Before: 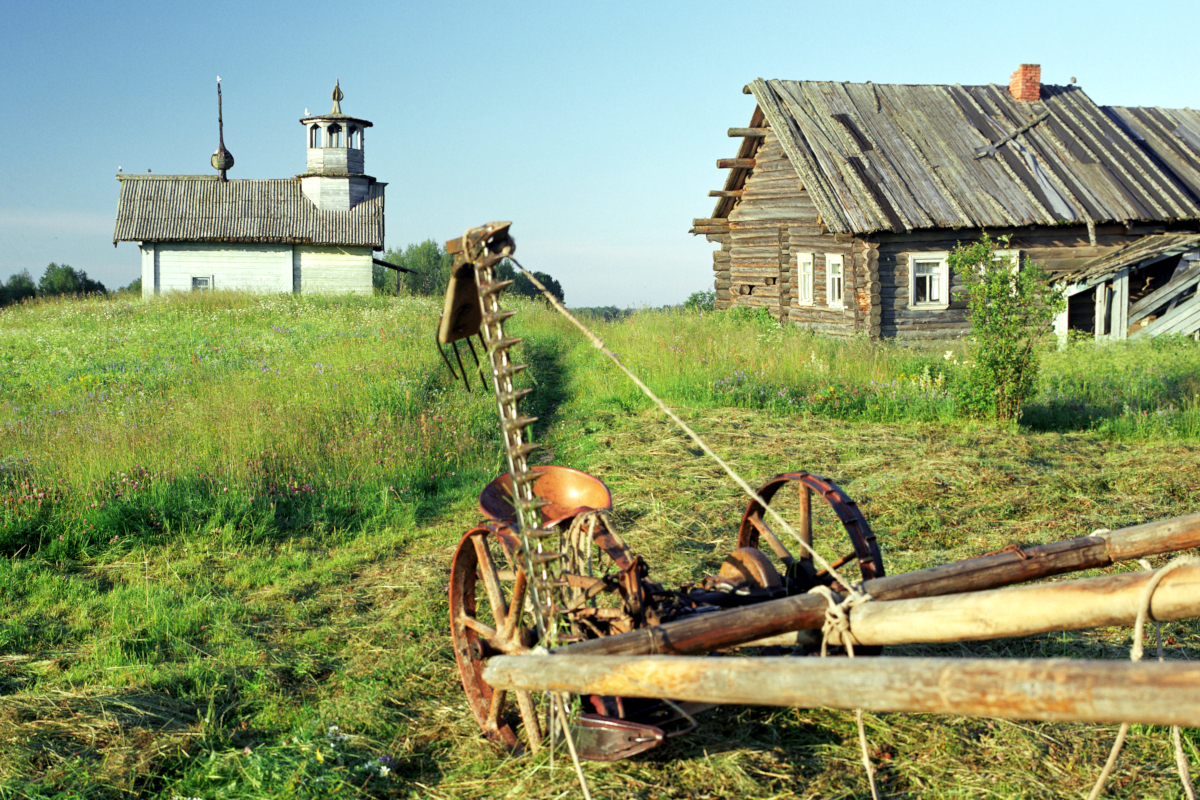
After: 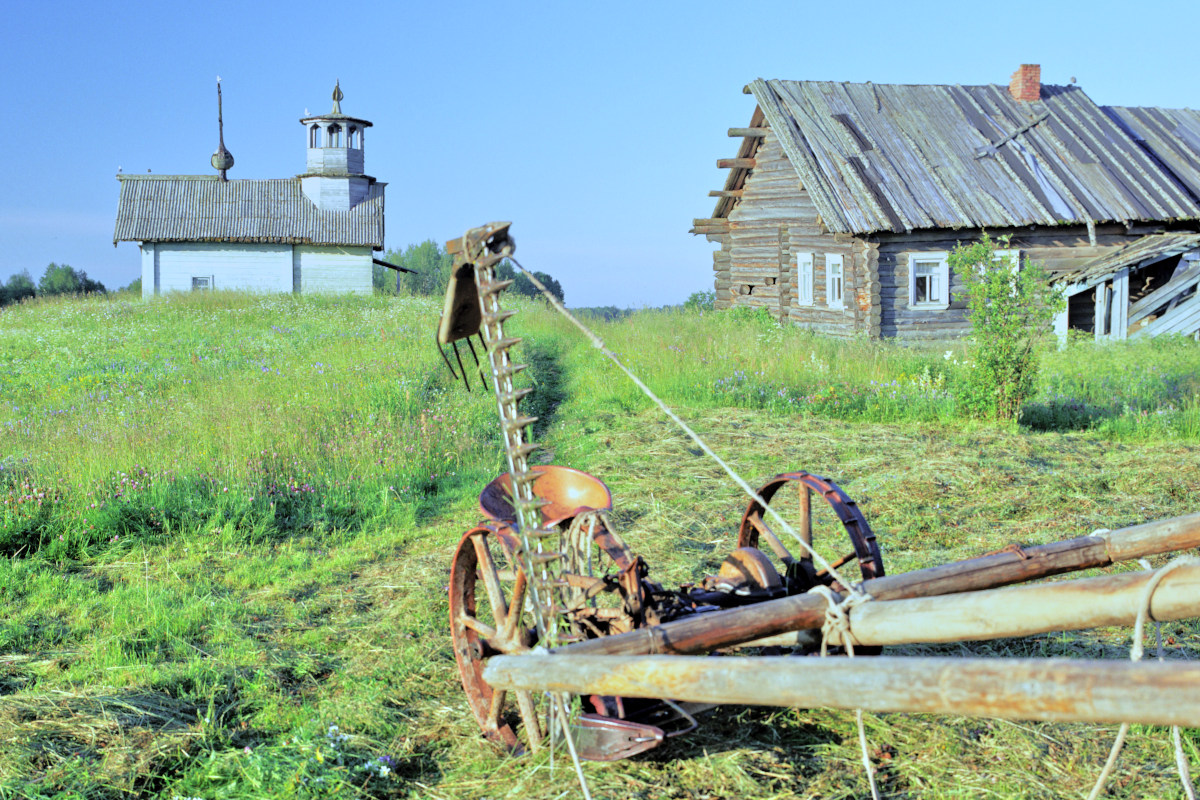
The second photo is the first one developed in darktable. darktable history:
tone equalizer: -7 EV 0.15 EV, -6 EV 0.6 EV, -5 EV 1.15 EV, -4 EV 1.33 EV, -3 EV 1.15 EV, -2 EV 0.6 EV, -1 EV 0.15 EV, mask exposure compensation -0.5 EV
white balance: red 0.871, blue 1.249
contrast brightness saturation: brightness 0.15
exposure: exposure -0.582 EV, compensate highlight preservation false
